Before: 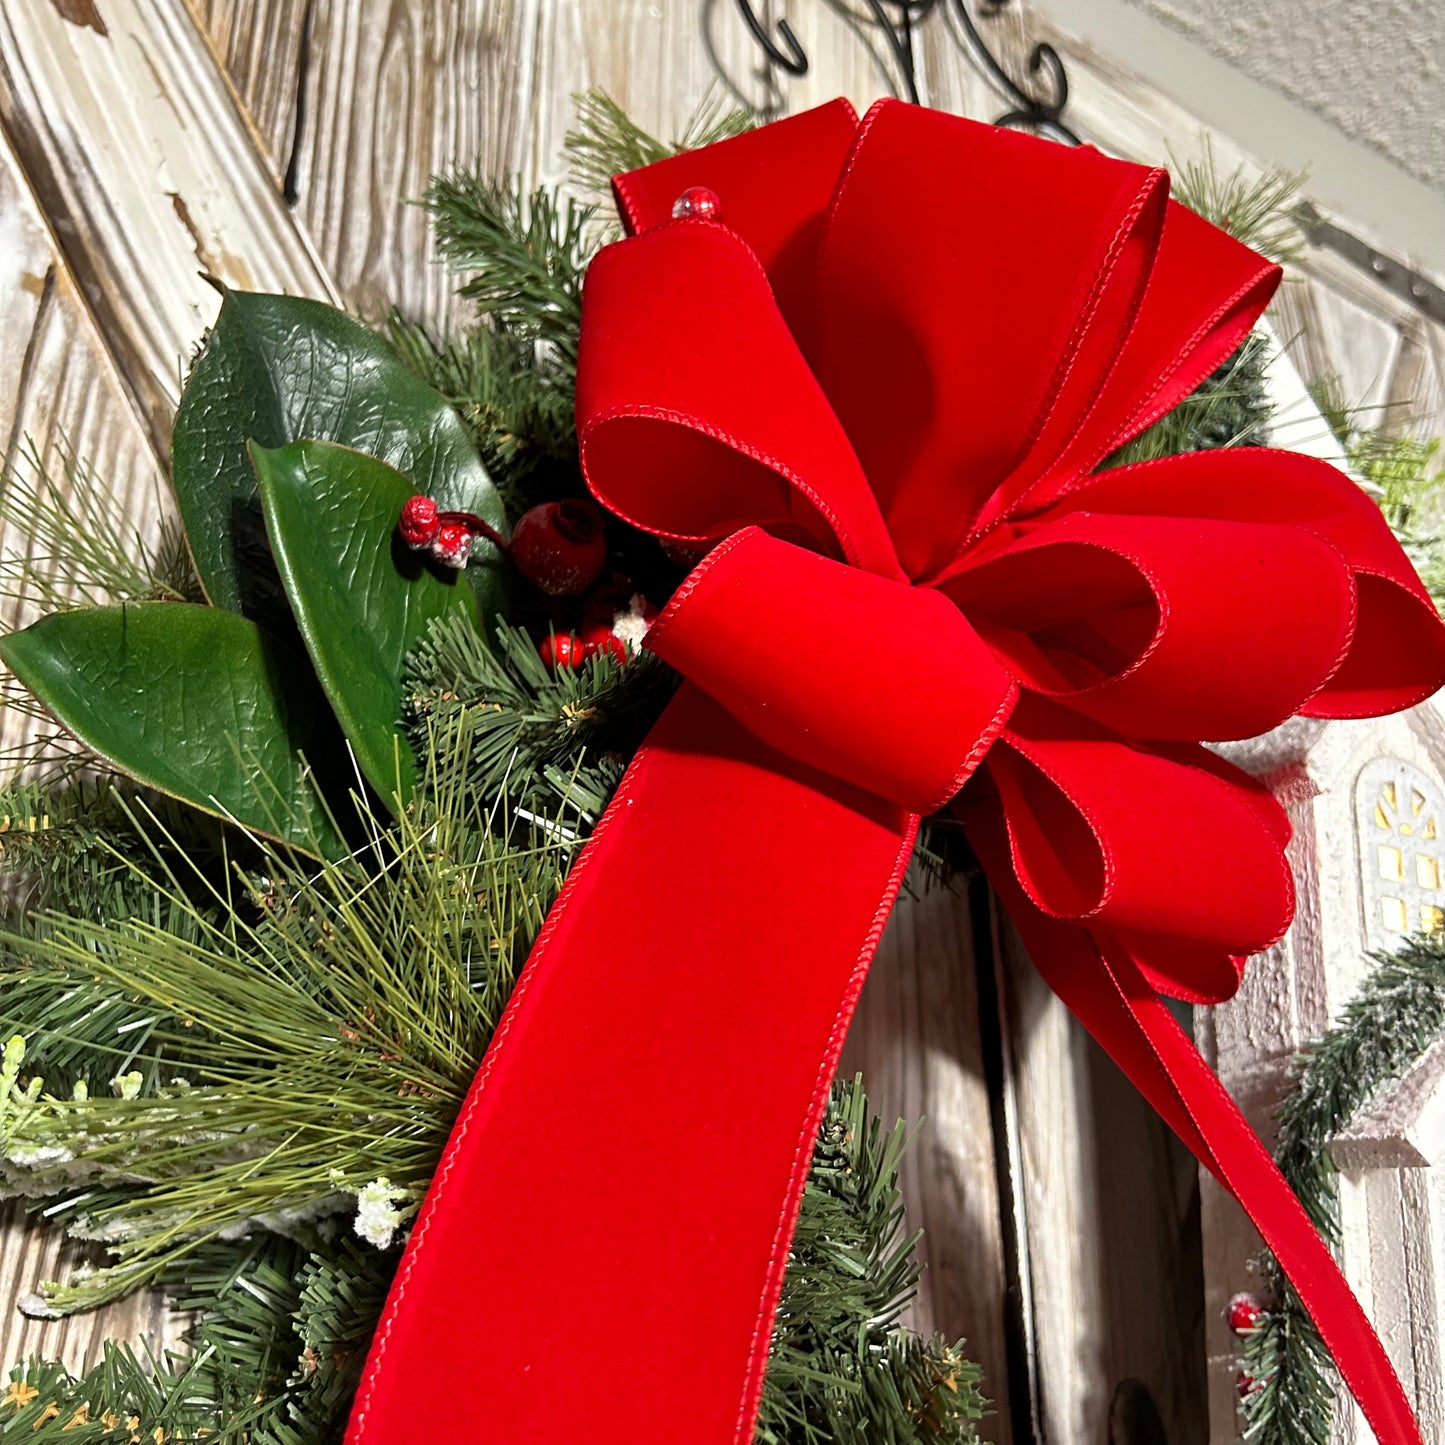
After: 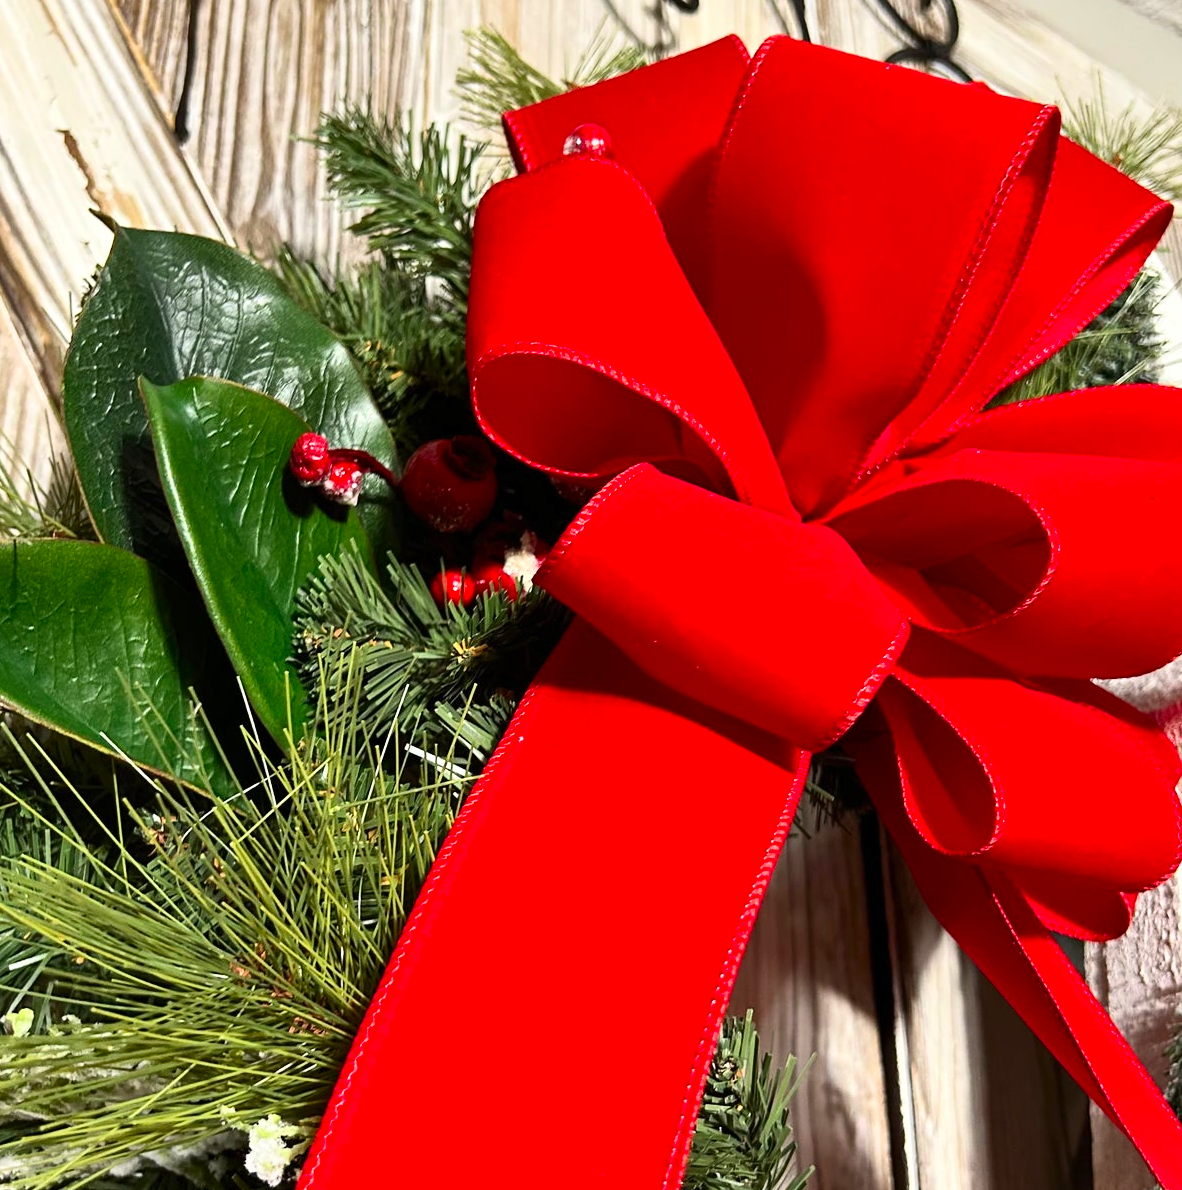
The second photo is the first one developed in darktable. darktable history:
contrast brightness saturation: contrast 0.229, brightness 0.111, saturation 0.29
crop and rotate: left 7.6%, top 4.377%, right 10.545%, bottom 13.244%
